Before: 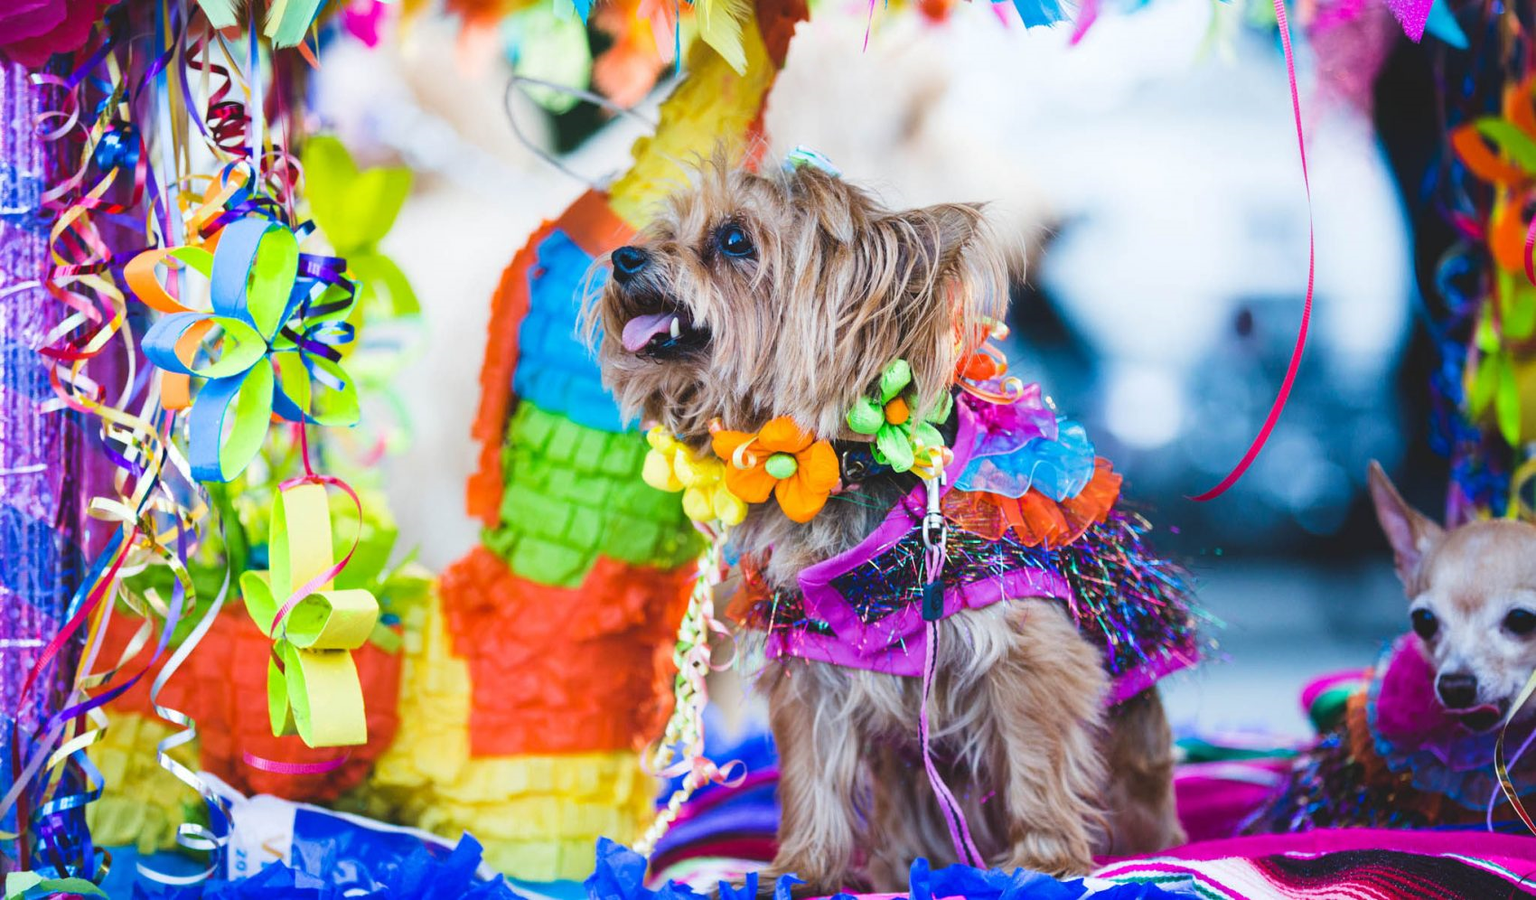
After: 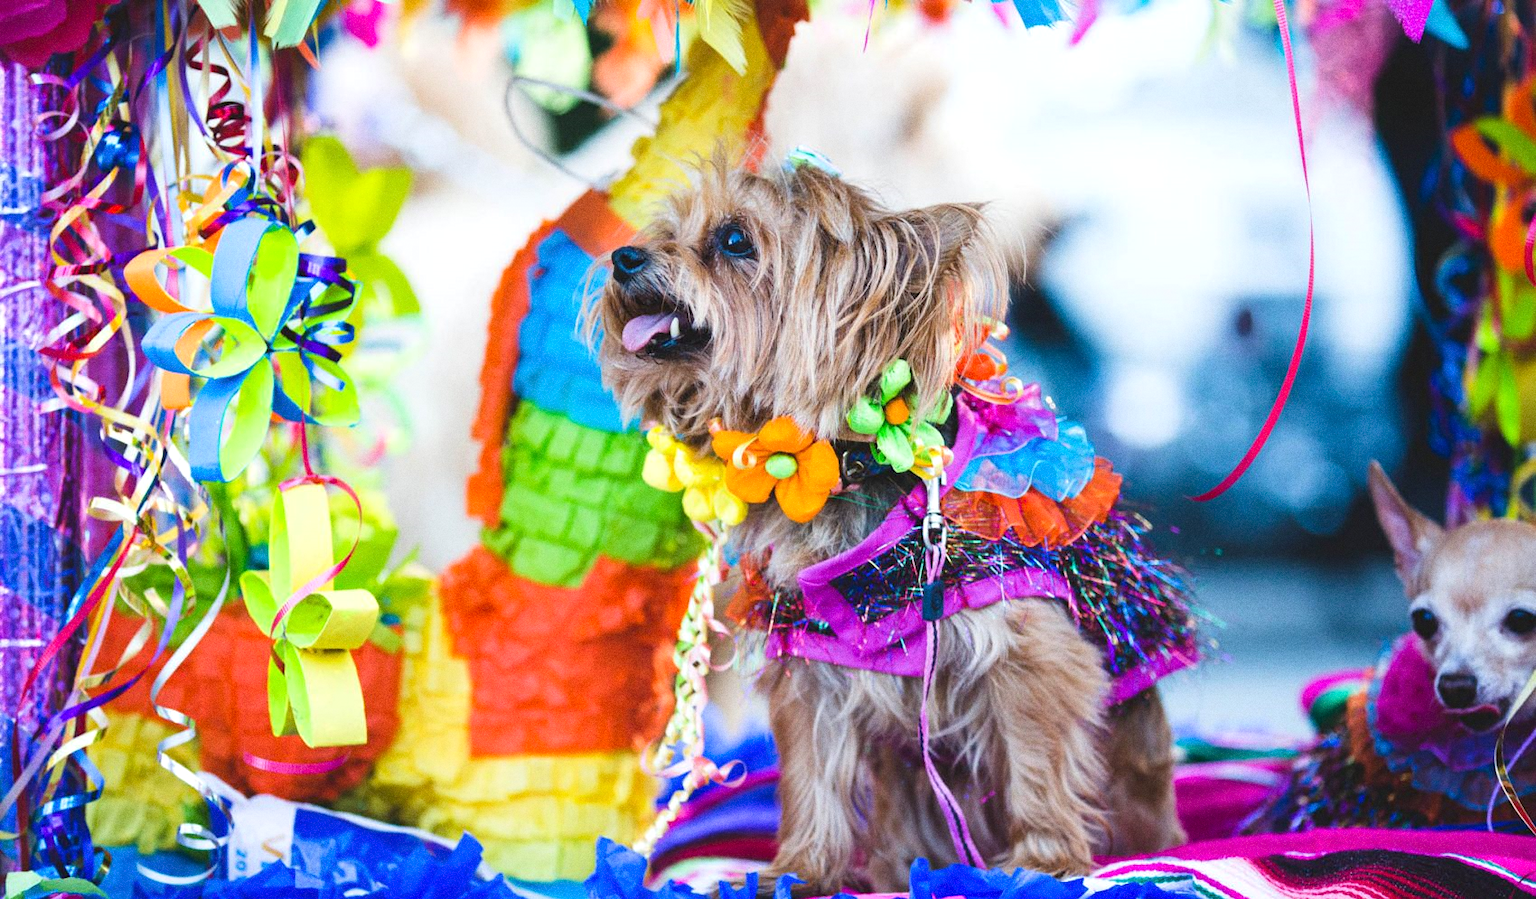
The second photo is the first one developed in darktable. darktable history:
exposure: black level correction 0.002, exposure 0.15 EV, compensate highlight preservation false
grain: coarseness 3.21 ISO
levels: levels [0.016, 0.5, 0.996]
